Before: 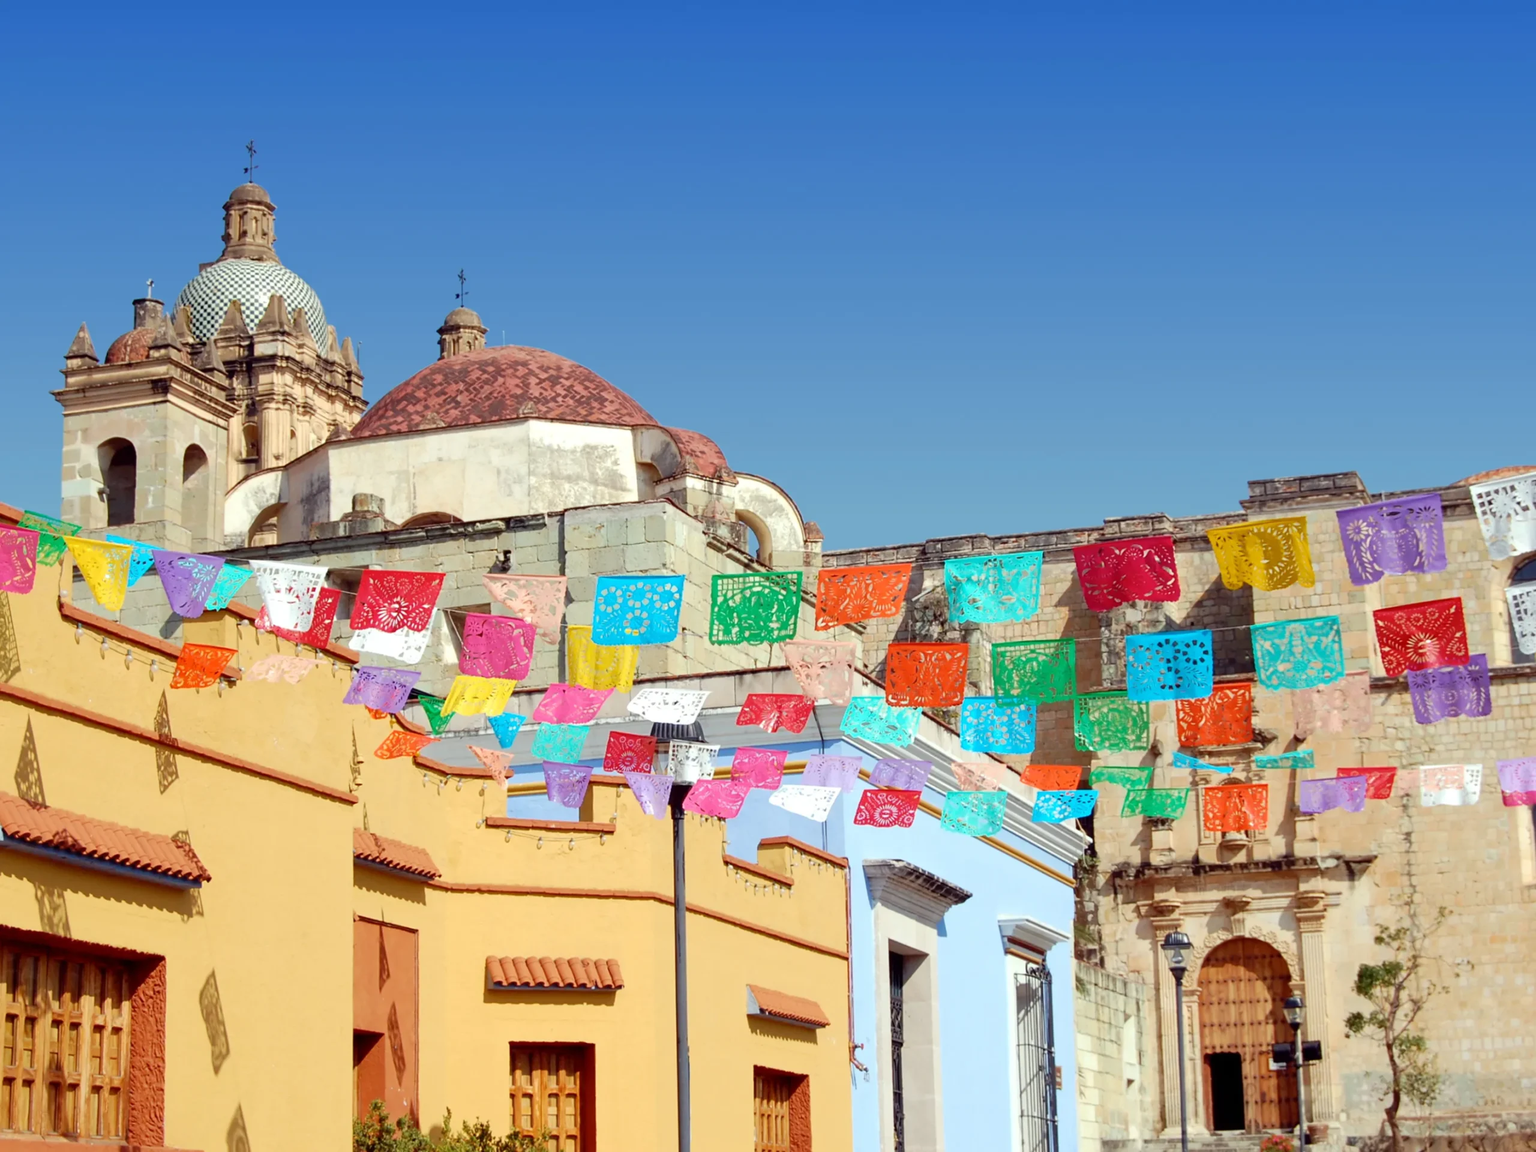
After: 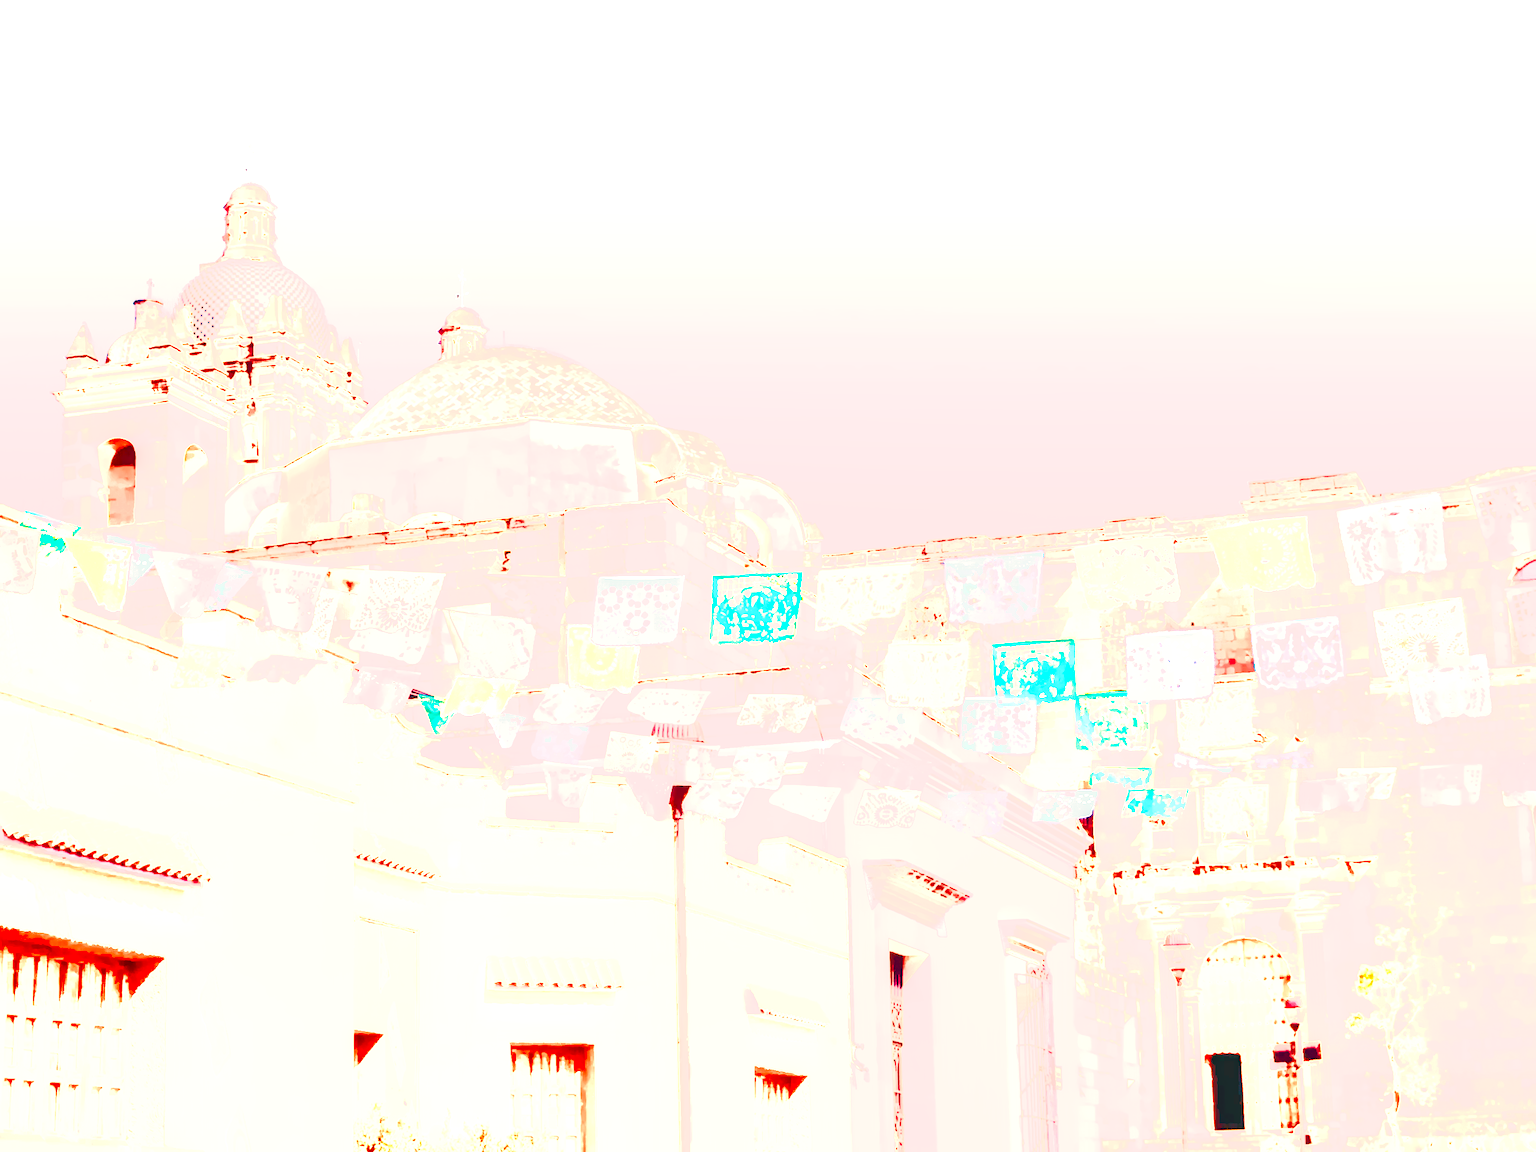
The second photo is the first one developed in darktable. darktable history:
white balance: red 2.229, blue 1.46
highlight reconstruction: method reconstruct color, iterations 1, diameter of reconstruction 64 px
raw chromatic aberrations: on, module defaults
hot pixels: on, module defaults
denoise (profiled): preserve shadows 1.11, scattering 0.121, a [-1, 0, 0], b [0, 0, 0], compensate highlight preservation false
exposure: black level correction 0.001, exposure 0.5 EV, compensate exposure bias true, compensate highlight preservation false
tone equalizer: on, module defaults
color calibration: x 0.37, y 0.382, temperature 4313.32 K
color balance: lift [1.005, 0.99, 1.007, 1.01], gamma [1, 0.979, 1.011, 1.021], gain [0.923, 1.098, 1.025, 0.902], input saturation 90.45%, contrast 7.73%, output saturation 105.91%
color balance rgb: linear chroma grading › global chroma 20%, perceptual saturation grading › global saturation 65%, perceptual saturation grading › highlights 50%, perceptual saturation grading › shadows 30%, perceptual brilliance grading › global brilliance 12%, perceptual brilliance grading › highlights 15%, global vibrance 20%
base curve: curves: ch0 [(0, 0) (0.028, 0.03) (0.121, 0.232) (0.46, 0.748) (0.859, 0.968) (1, 1)]
filmic rgb: black relative exposure -7.75 EV, white relative exposure 4.4 EV, threshold 3 EV, target black luminance 0%, hardness 3.76, latitude 50.51%, contrast 1.074, highlights saturation mix 10%, shadows ↔ highlights balance -0.22%, color science v4 (2020), enable highlight reconstruction true
tone curve: curves: ch0 [(0, 0.081) (0.483, 0.453) (0.881, 0.992)]
levels: levels [0.026, 0.507, 0.987]
shadows and highlights: shadows 37.27, highlights -28.18, soften with gaussian
local contrast: on, module defaults
local contrast #1: highlights 19%, detail 186%
color correction: highlights a* 17.88, highlights b* 18.79
color zones: curves: ch0 [(0.018, 0.548) (0.197, 0.654) (0.425, 0.447) (0.605, 0.658) (0.732, 0.579)]; ch1 [(0.105, 0.531) (0.224, 0.531) (0.386, 0.39) (0.618, 0.456) (0.732, 0.456) (0.956, 0.421)]; ch2 [(0.039, 0.583) (0.215, 0.465) (0.399, 0.544) (0.465, 0.548) (0.614, 0.447) (0.724, 0.43) (0.882, 0.623) (0.956, 0.632)]
